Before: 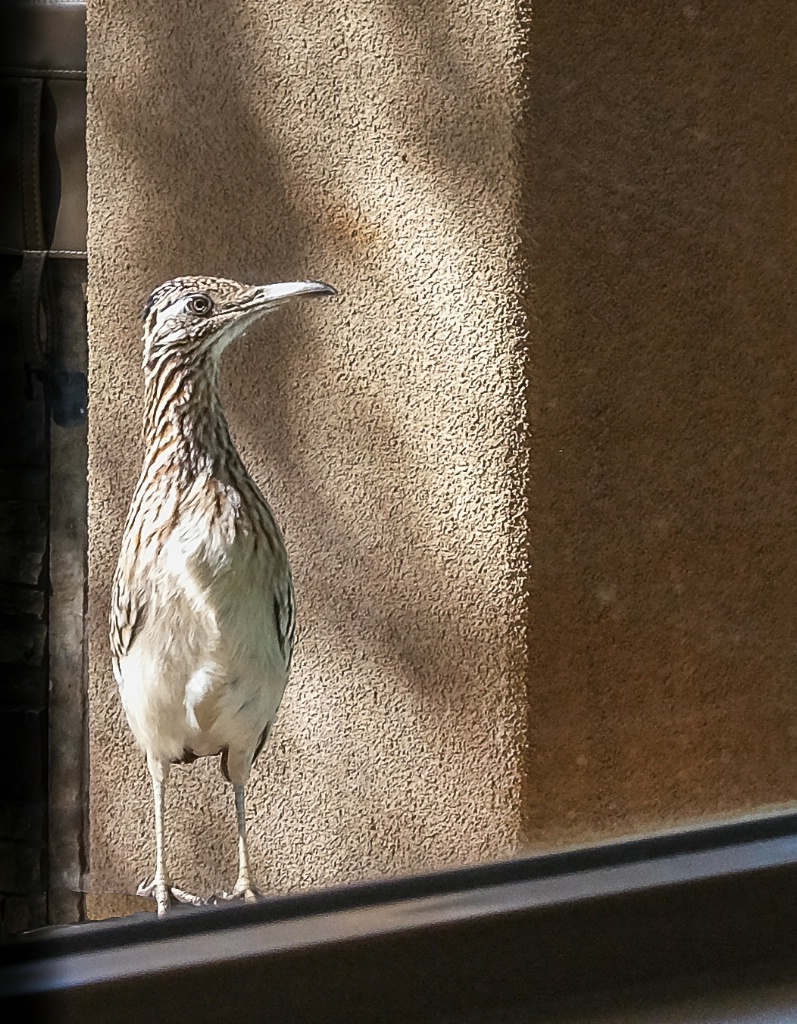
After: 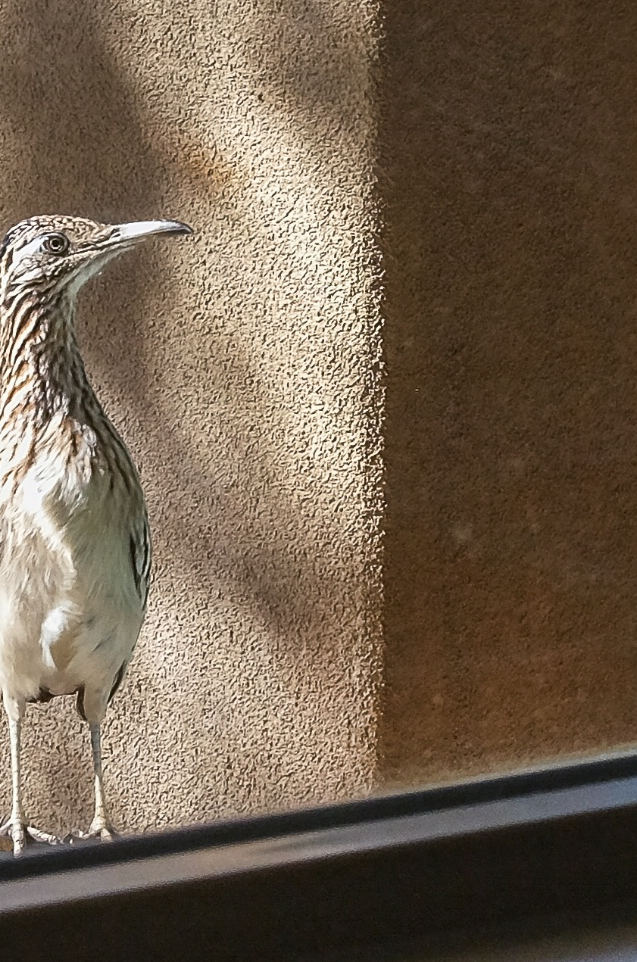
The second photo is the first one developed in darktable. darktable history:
crop and rotate: left 18.123%, top 5.985%, right 1.835%
